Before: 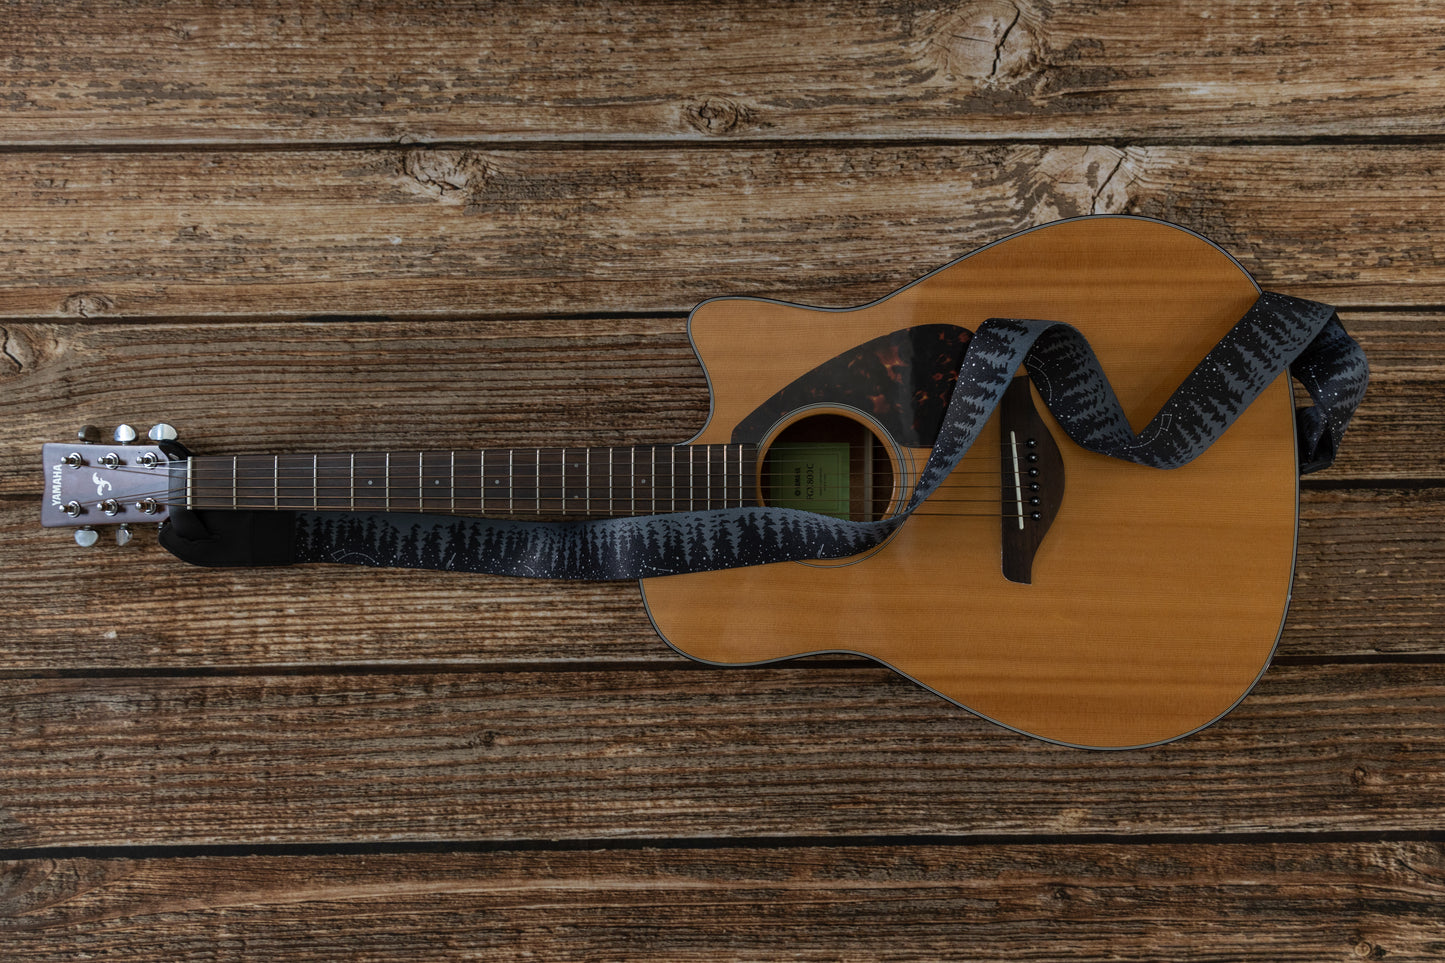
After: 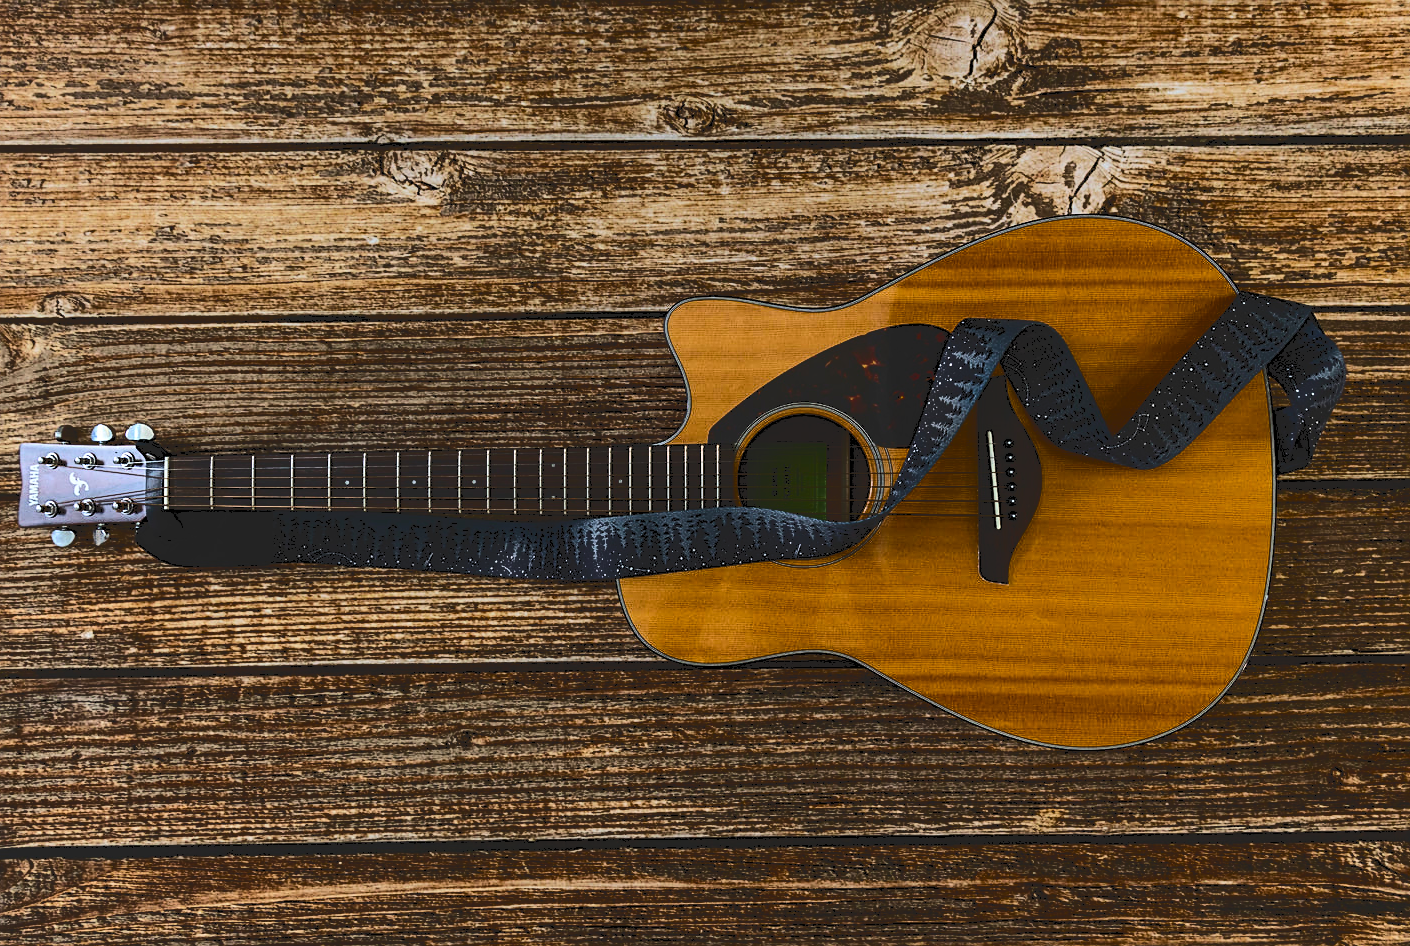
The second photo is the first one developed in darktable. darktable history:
color balance rgb: linear chroma grading › global chroma 0.666%, perceptual saturation grading › global saturation 30.091%, global vibrance 23.733%
tone curve: curves: ch0 [(0, 0) (0.003, 0.132) (0.011, 0.136) (0.025, 0.14) (0.044, 0.147) (0.069, 0.149) (0.1, 0.156) (0.136, 0.163) (0.177, 0.177) (0.224, 0.2) (0.277, 0.251) (0.335, 0.311) (0.399, 0.387) (0.468, 0.487) (0.543, 0.585) (0.623, 0.675) (0.709, 0.742) (0.801, 0.81) (0.898, 0.867) (1, 1)], color space Lab, independent channels, preserve colors none
sharpen: on, module defaults
base curve: curves: ch0 [(0, 0) (0.028, 0.03) (0.121, 0.232) (0.46, 0.748) (0.859, 0.968) (1, 1)]
tone equalizer: -8 EV -0.388 EV, -7 EV -0.408 EV, -6 EV -0.361 EV, -5 EV -0.21 EV, -3 EV 0.256 EV, -2 EV 0.361 EV, -1 EV 0.397 EV, +0 EV 0.404 EV, edges refinement/feathering 500, mask exposure compensation -1.57 EV, preserve details no
exposure: exposure -0.438 EV, compensate highlight preservation false
crop and rotate: left 1.652%, right 0.727%, bottom 1.692%
